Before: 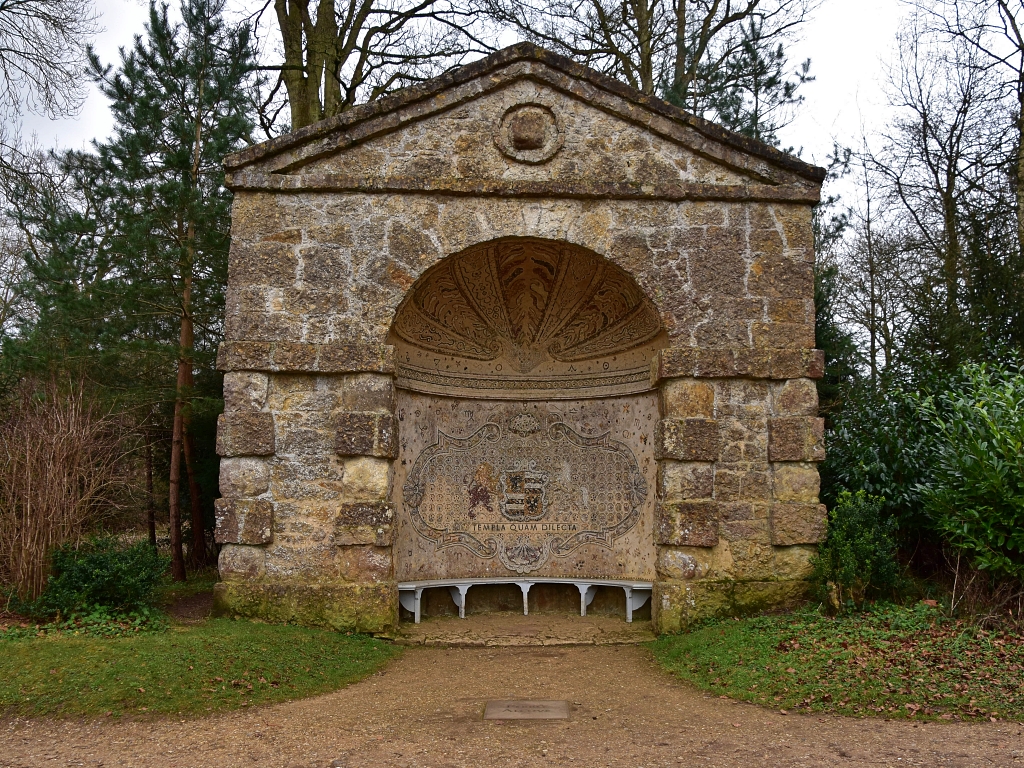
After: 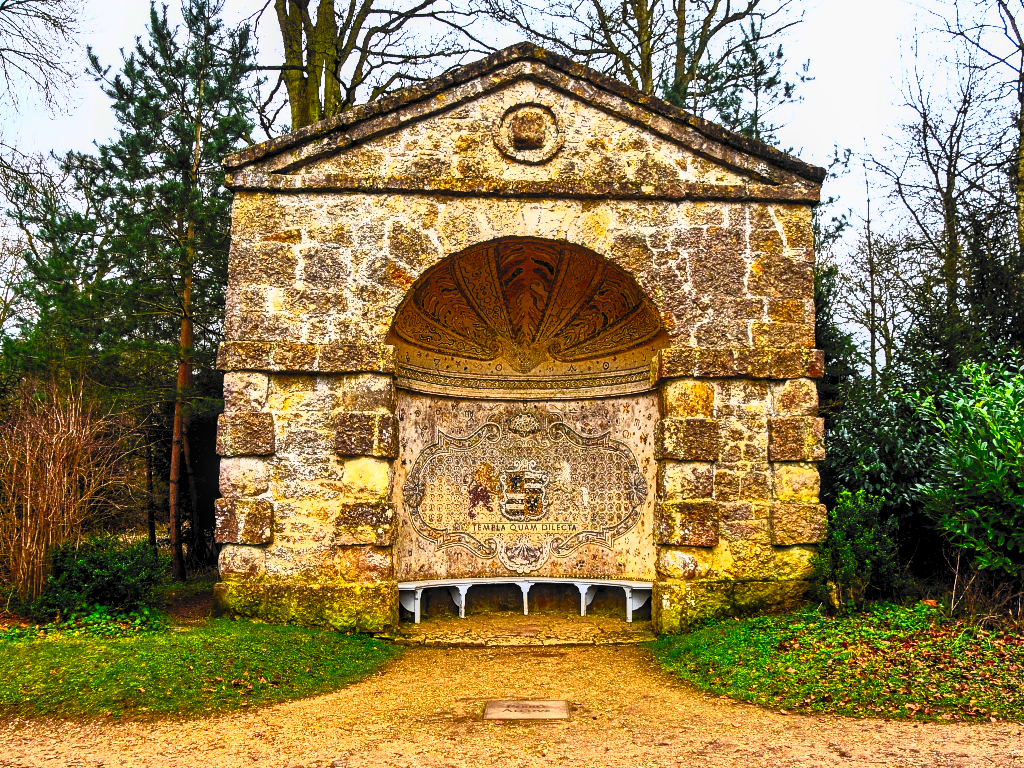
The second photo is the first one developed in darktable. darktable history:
filmic rgb: black relative exposure -7.75 EV, white relative exposure 4.4 EV, threshold 3 EV, target black luminance 0%, hardness 3.76, latitude 50.51%, contrast 1.074, highlights saturation mix 10%, shadows ↔ highlights balance -0.22%, color science v4 (2020), enable highlight reconstruction true
local contrast: highlights 55%, shadows 52%, detail 130%, midtone range 0.452
contrast brightness saturation: contrast 1, brightness 1, saturation 1
